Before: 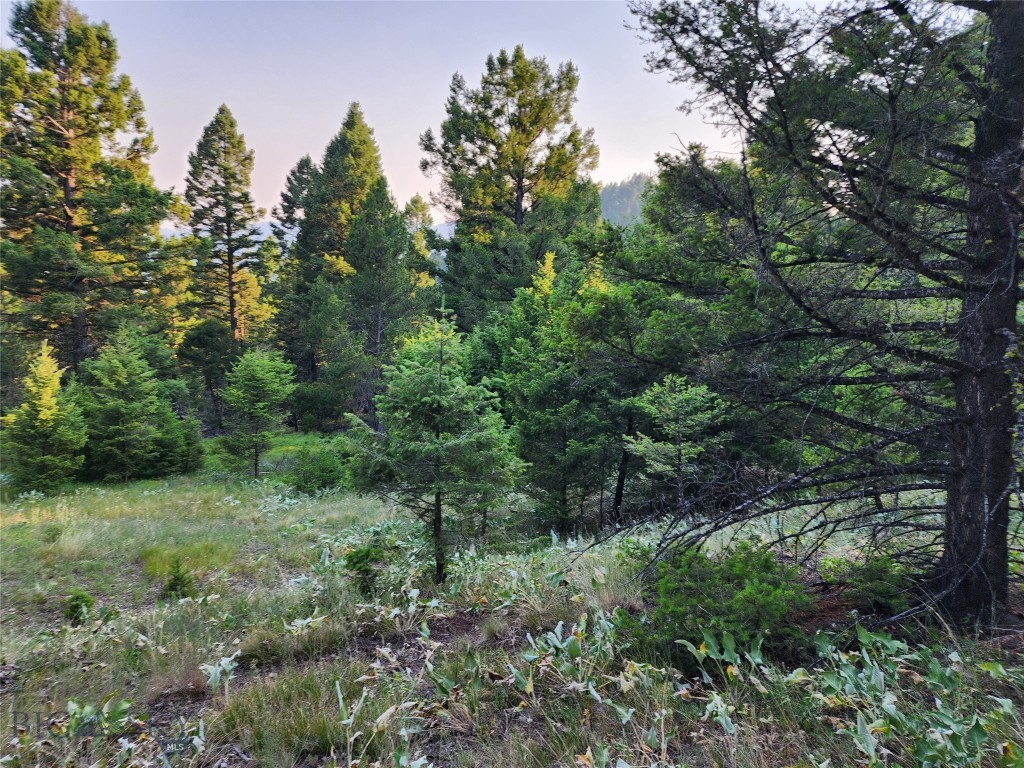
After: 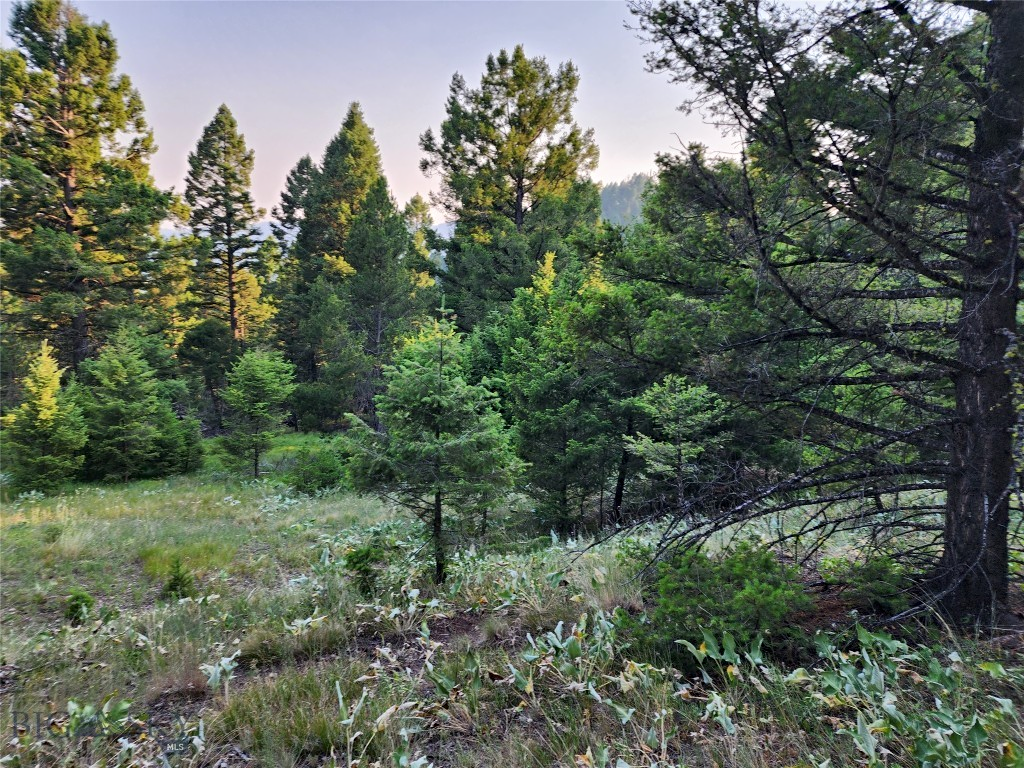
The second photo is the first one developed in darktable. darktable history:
tone equalizer: on, module defaults
contrast equalizer: y [[0.5, 0.504, 0.515, 0.527, 0.535, 0.534], [0.5 ×6], [0.491, 0.387, 0.179, 0.068, 0.068, 0.068], [0 ×5, 0.023], [0 ×6]]
exposure: exposure -0.072 EV, compensate highlight preservation false
